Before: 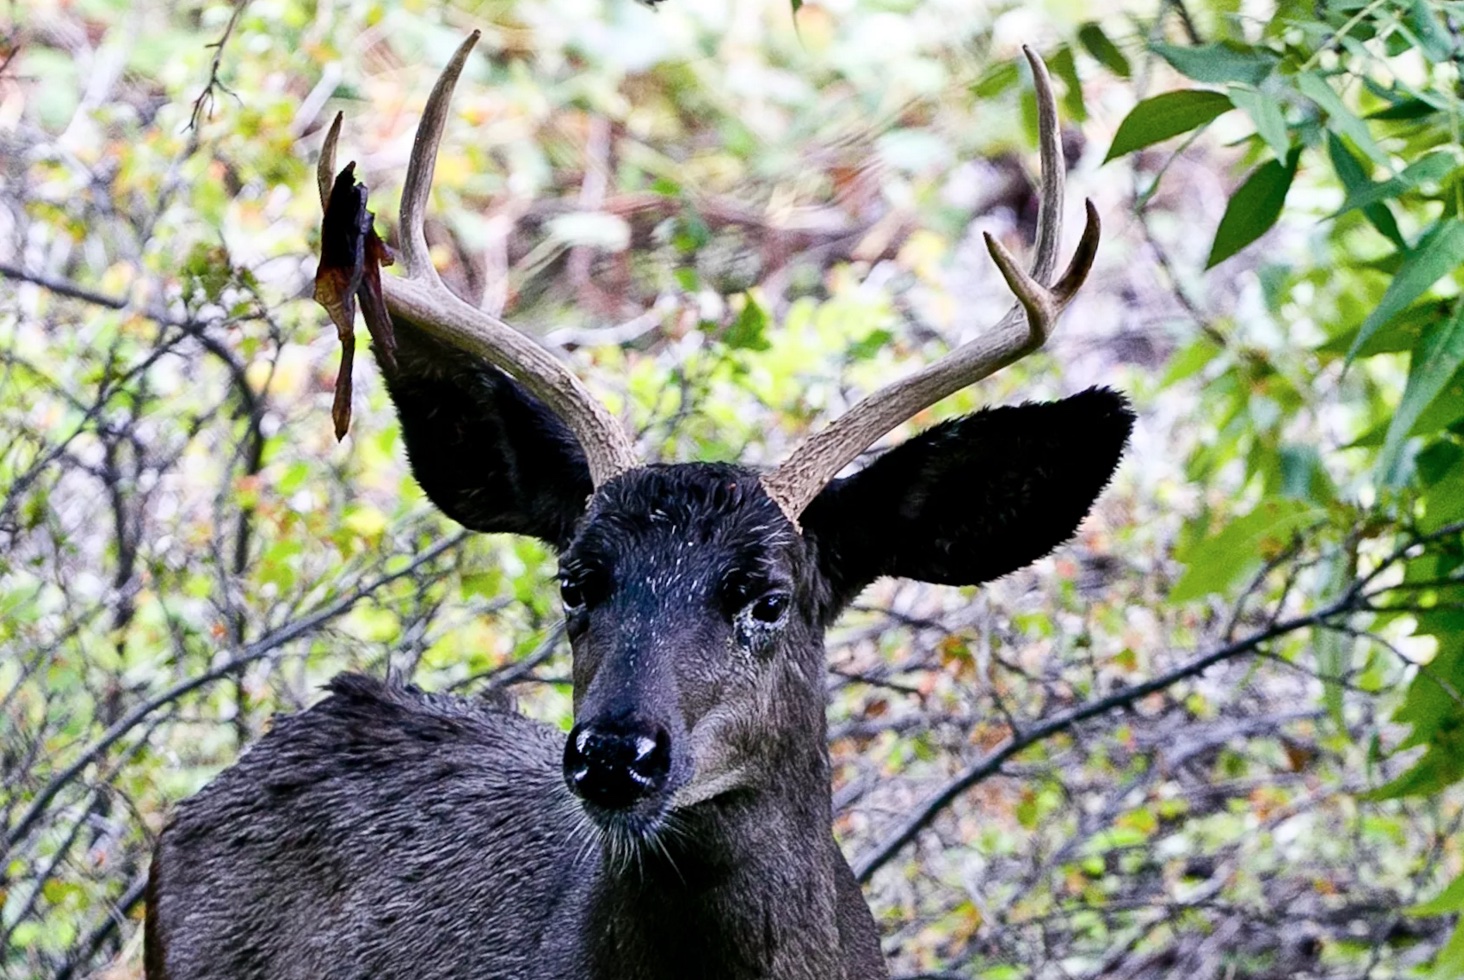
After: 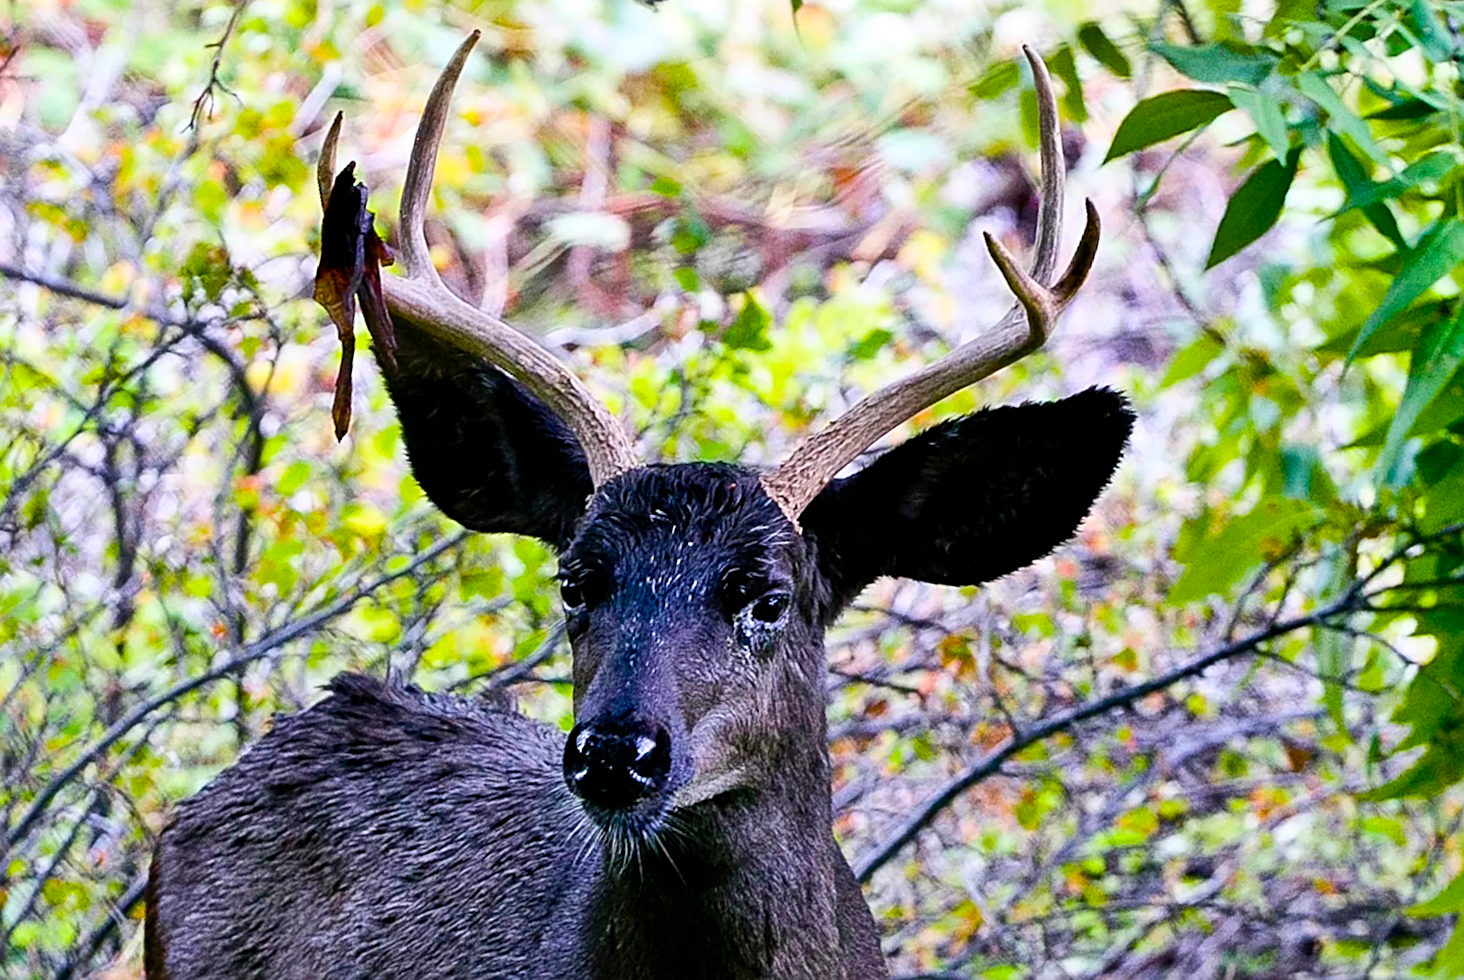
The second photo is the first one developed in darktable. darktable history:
sharpen: on, module defaults
color balance rgb: perceptual saturation grading › global saturation 51.168%, global vibrance 23.736%
